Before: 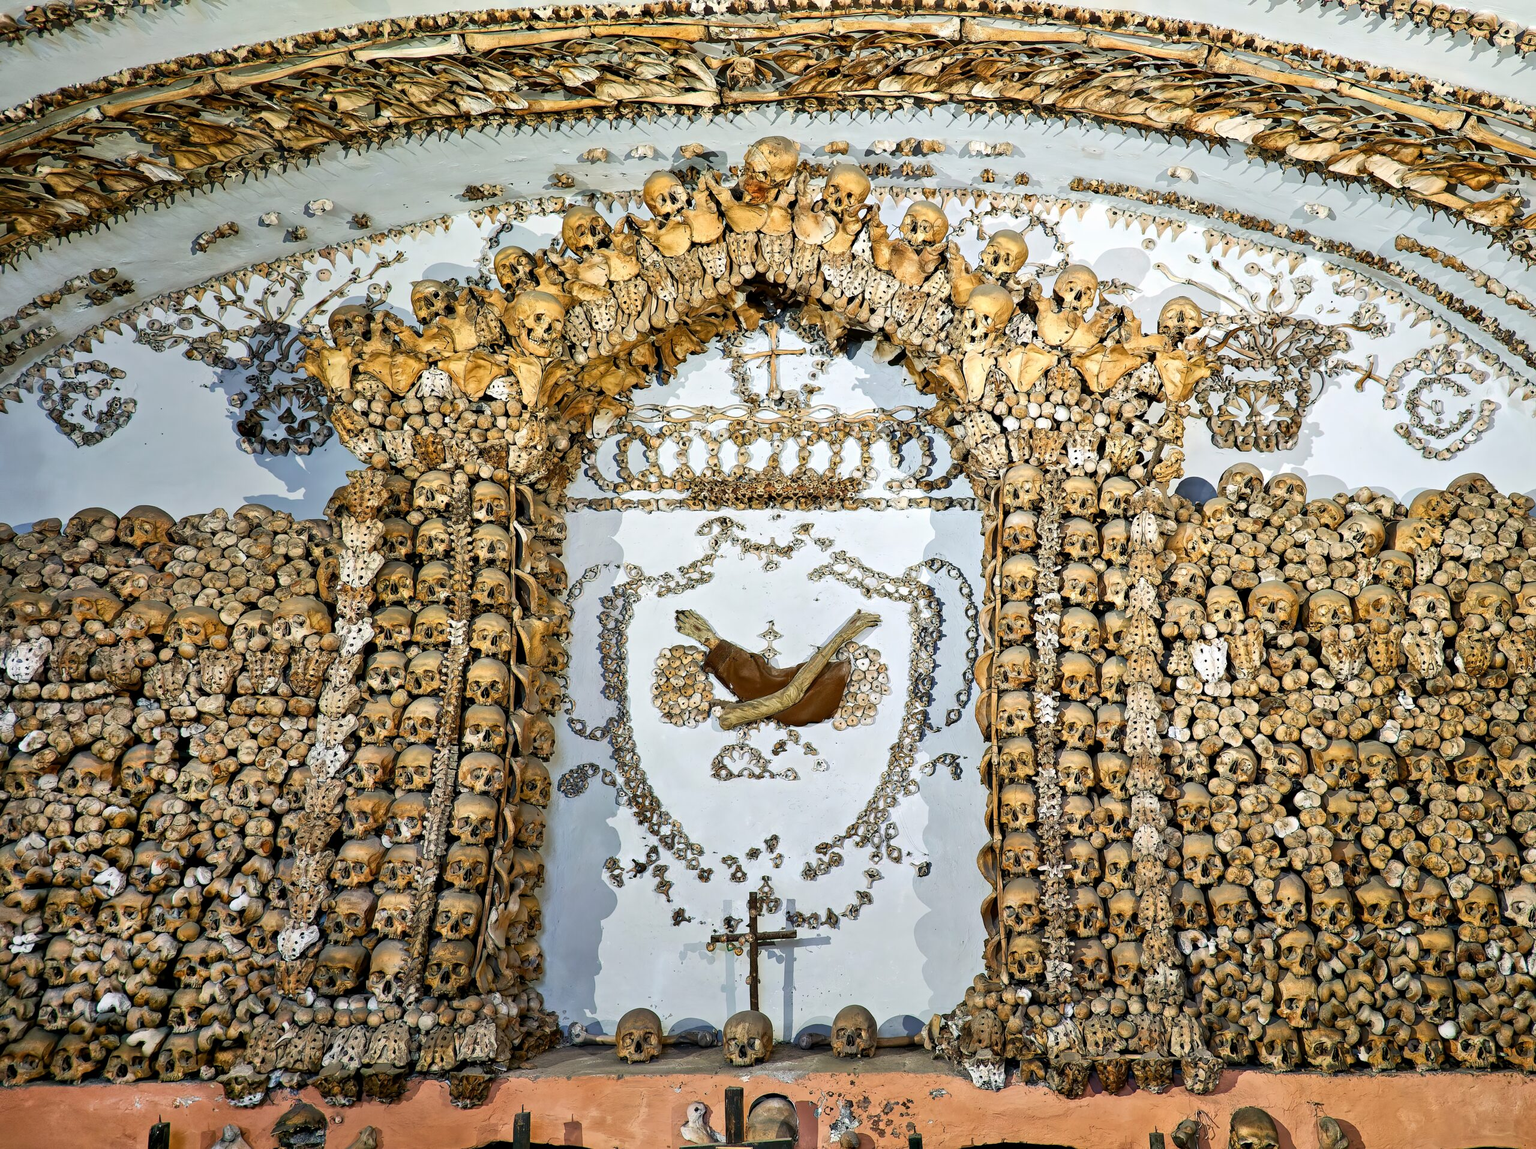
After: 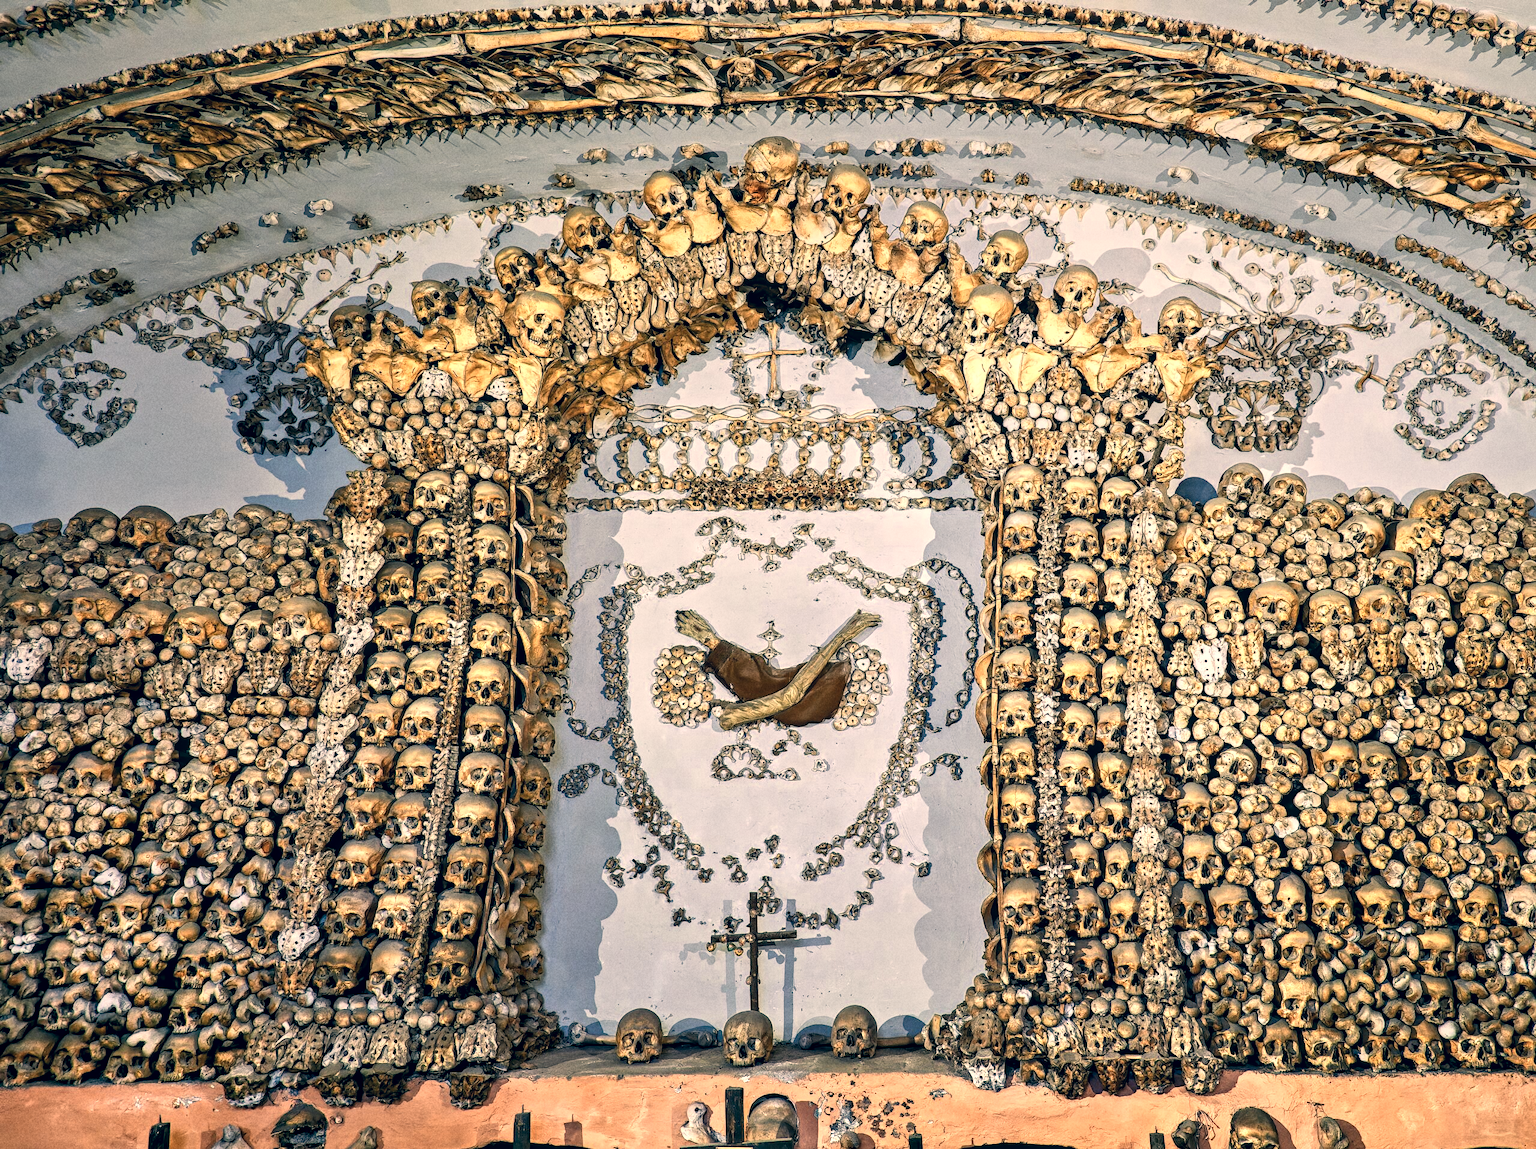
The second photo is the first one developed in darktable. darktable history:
graduated density: on, module defaults
color correction: highlights a* 10.32, highlights b* 14.66, shadows a* -9.59, shadows b* -15.02
local contrast: on, module defaults
grain: on, module defaults
color zones: curves: ch0 [(0.018, 0.548) (0.197, 0.654) (0.425, 0.447) (0.605, 0.658) (0.732, 0.579)]; ch1 [(0.105, 0.531) (0.224, 0.531) (0.386, 0.39) (0.618, 0.456) (0.732, 0.456) (0.956, 0.421)]; ch2 [(0.039, 0.583) (0.215, 0.465) (0.399, 0.544) (0.465, 0.548) (0.614, 0.447) (0.724, 0.43) (0.882, 0.623) (0.956, 0.632)]
